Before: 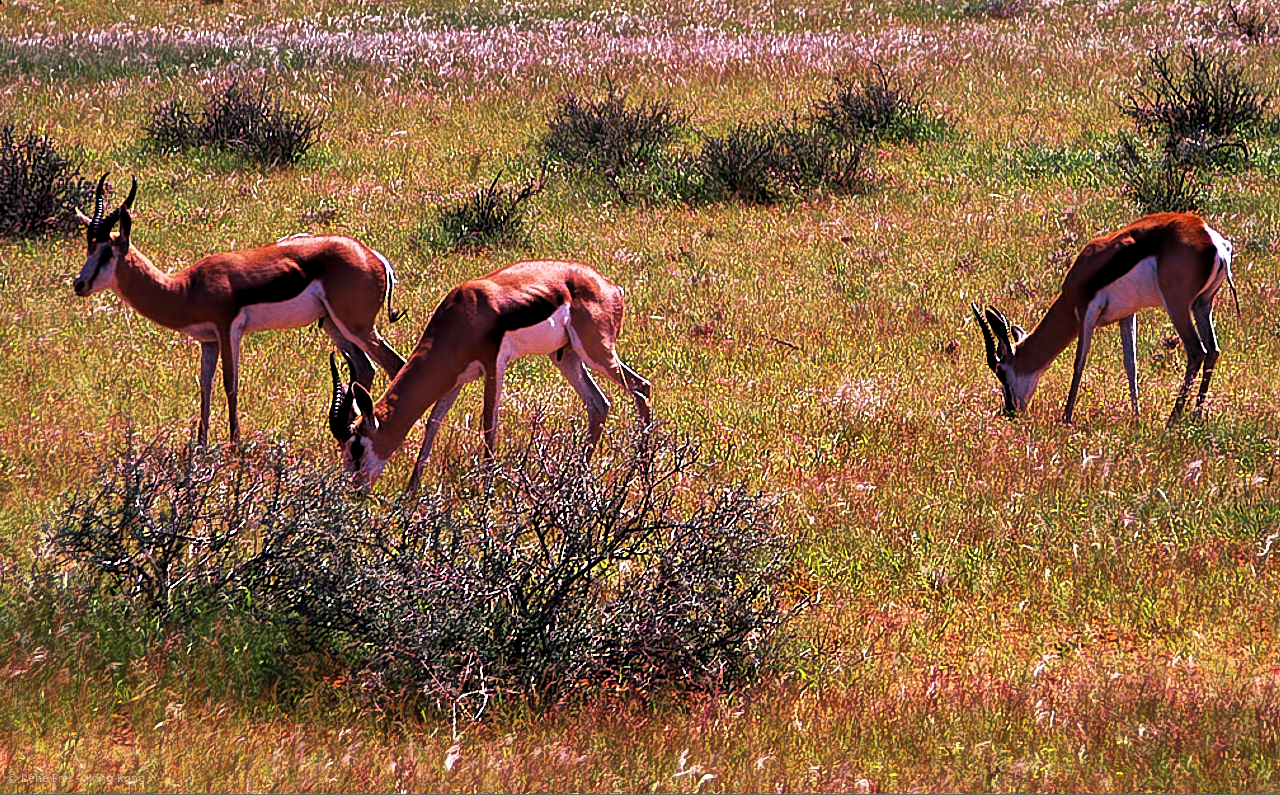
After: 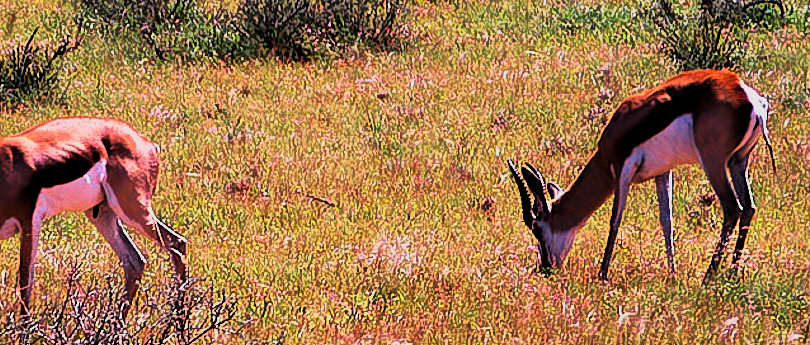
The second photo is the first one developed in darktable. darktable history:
tone curve: curves: ch0 [(0, 0) (0.048, 0.024) (0.099, 0.082) (0.227, 0.255) (0.407, 0.482) (0.543, 0.634) (0.719, 0.77) (0.837, 0.843) (1, 0.906)]; ch1 [(0, 0) (0.3, 0.268) (0.404, 0.374) (0.475, 0.463) (0.501, 0.499) (0.514, 0.502) (0.551, 0.541) (0.643, 0.648) (0.682, 0.674) (0.802, 0.812) (1, 1)]; ch2 [(0, 0) (0.259, 0.207) (0.323, 0.311) (0.364, 0.368) (0.442, 0.461) (0.498, 0.498) (0.531, 0.528) (0.581, 0.602) (0.629, 0.659) (0.768, 0.728) (1, 1)], color space Lab, linked channels, preserve colors none
crop: left 36.277%, top 18.087%, right 0.364%, bottom 38.422%
